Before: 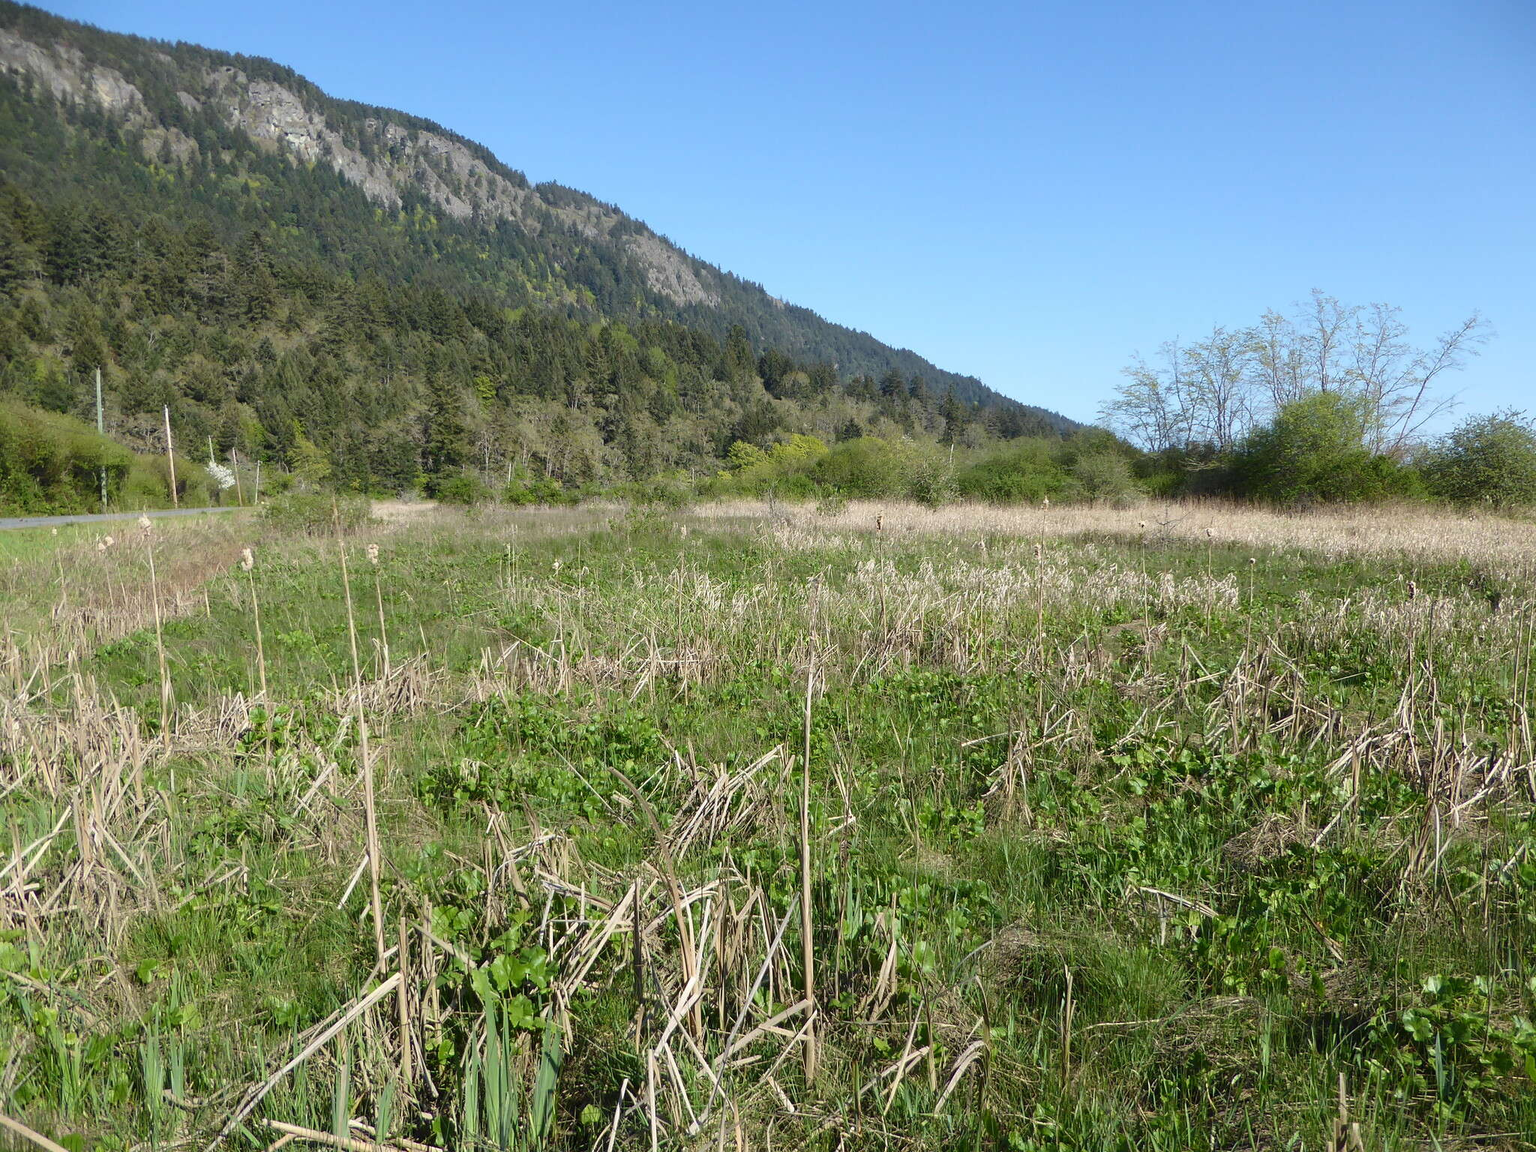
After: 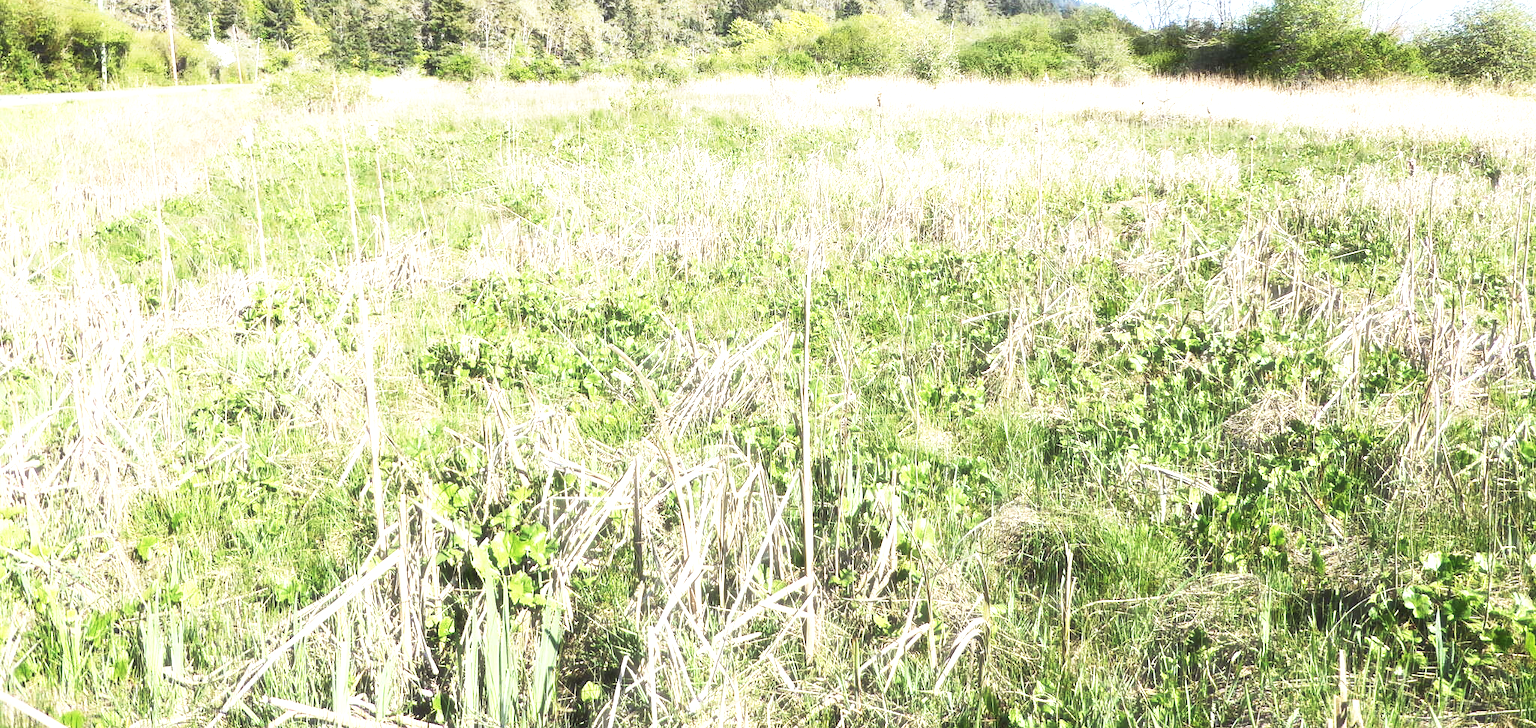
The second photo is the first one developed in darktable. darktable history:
crop and rotate: top 36.777%
haze removal: strength -0.109, compatibility mode true, adaptive false
base curve: curves: ch0 [(0, 0) (0.579, 0.807) (1, 1)], exposure shift 0.01, preserve colors none
tone equalizer: -8 EV -0.733 EV, -7 EV -0.722 EV, -6 EV -0.577 EV, -5 EV -0.366 EV, -3 EV 0.372 EV, -2 EV 0.6 EV, -1 EV 0.677 EV, +0 EV 0.724 EV, edges refinement/feathering 500, mask exposure compensation -1.57 EV, preserve details no
exposure: exposure 1 EV, compensate exposure bias true, compensate highlight preservation false
